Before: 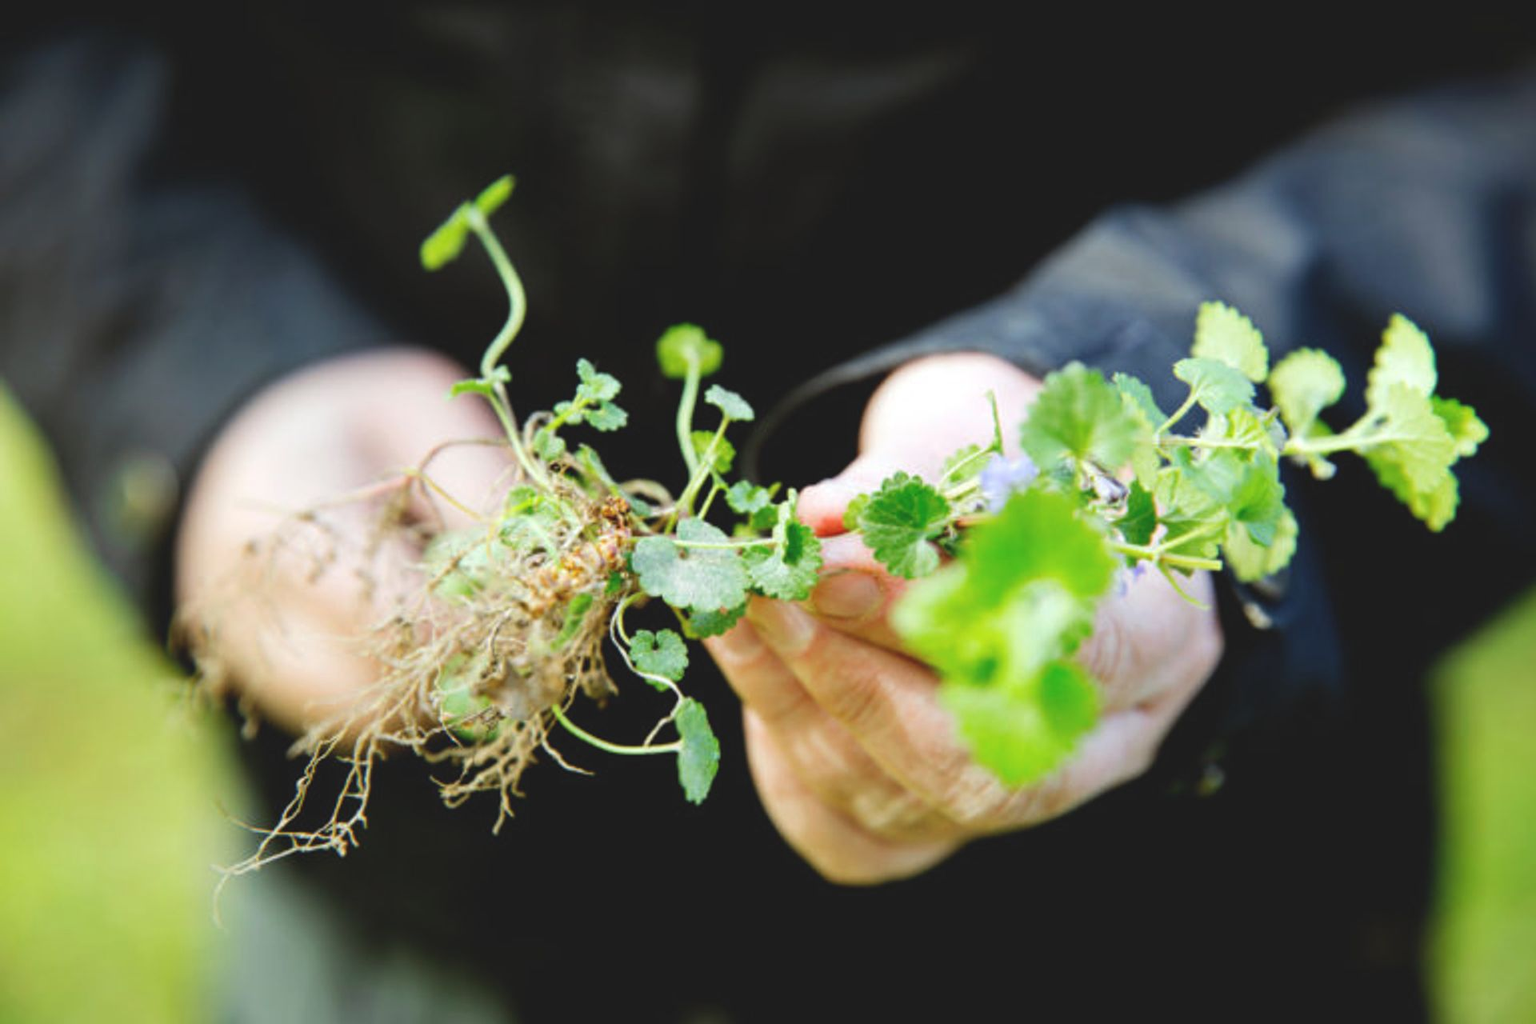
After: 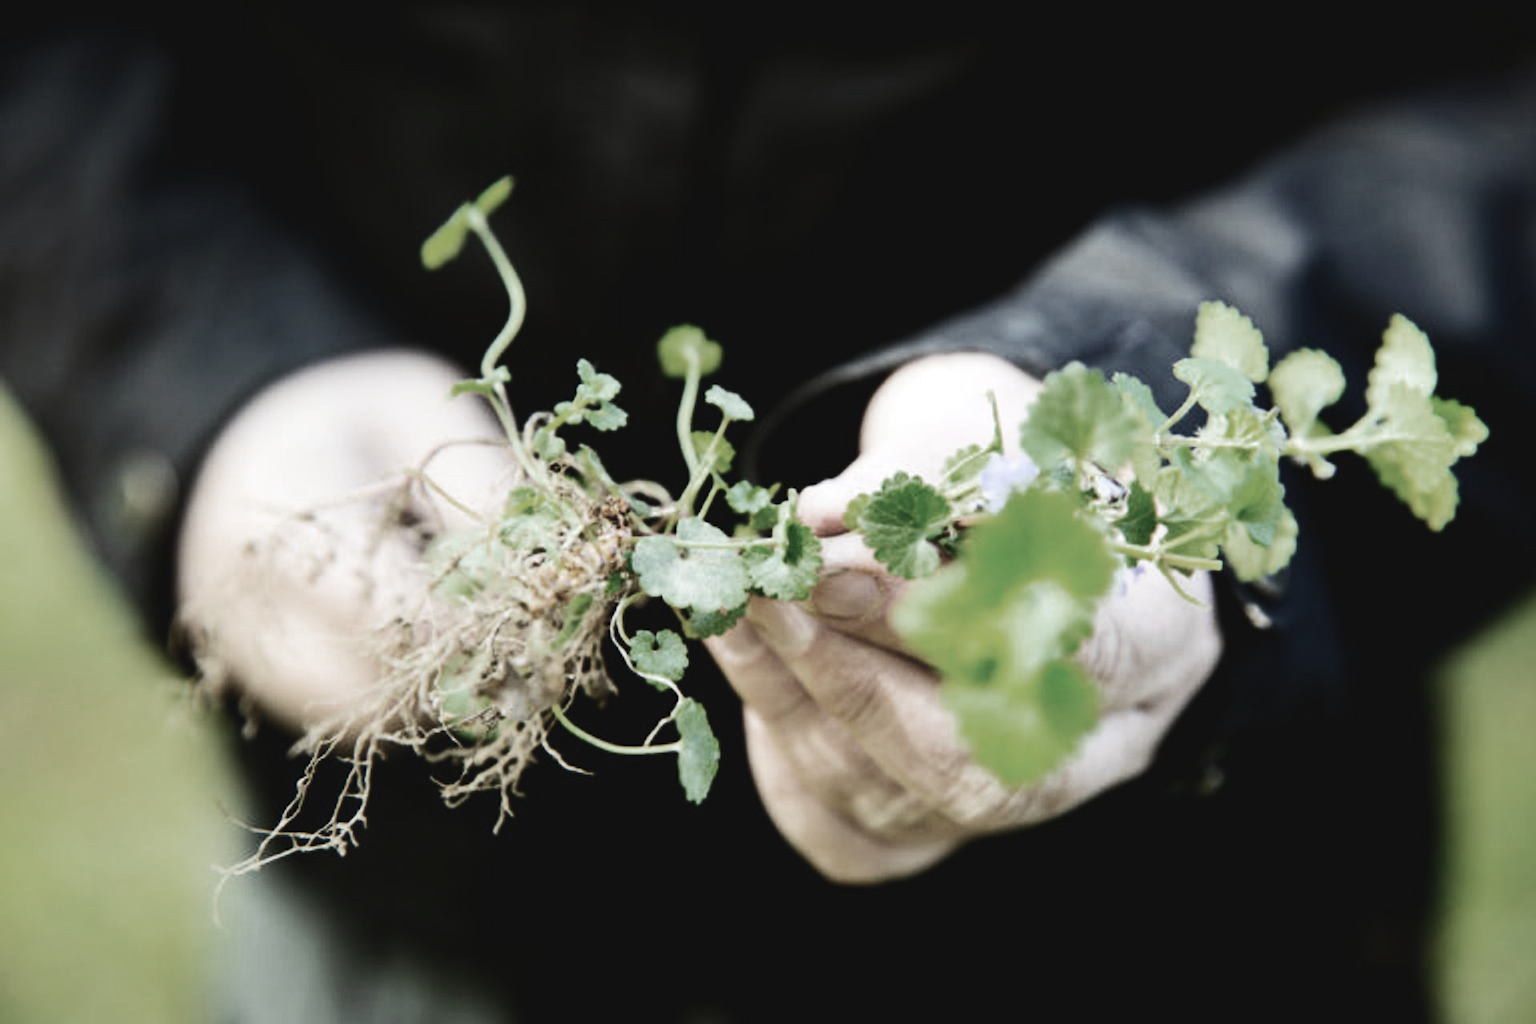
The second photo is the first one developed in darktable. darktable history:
color zones: curves: ch0 [(0, 0.487) (0.241, 0.395) (0.434, 0.373) (0.658, 0.412) (0.838, 0.487)]; ch1 [(0, 0) (0.053, 0.053) (0.211, 0.202) (0.579, 0.259) (0.781, 0.241)]
contrast brightness saturation: contrast 0.294
